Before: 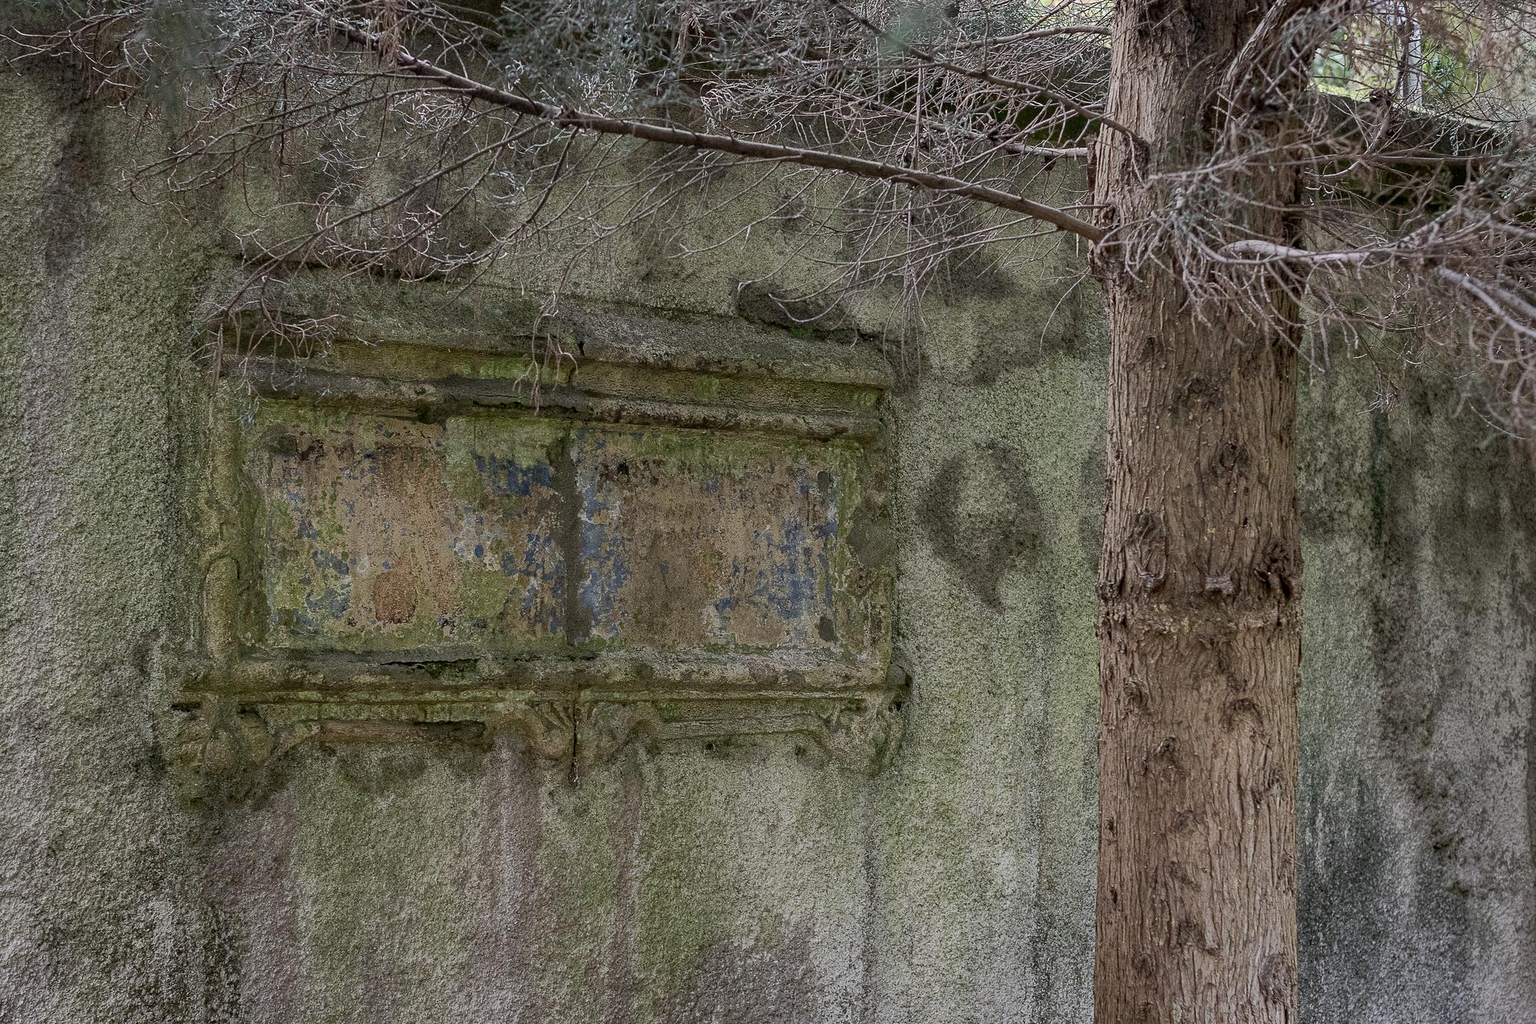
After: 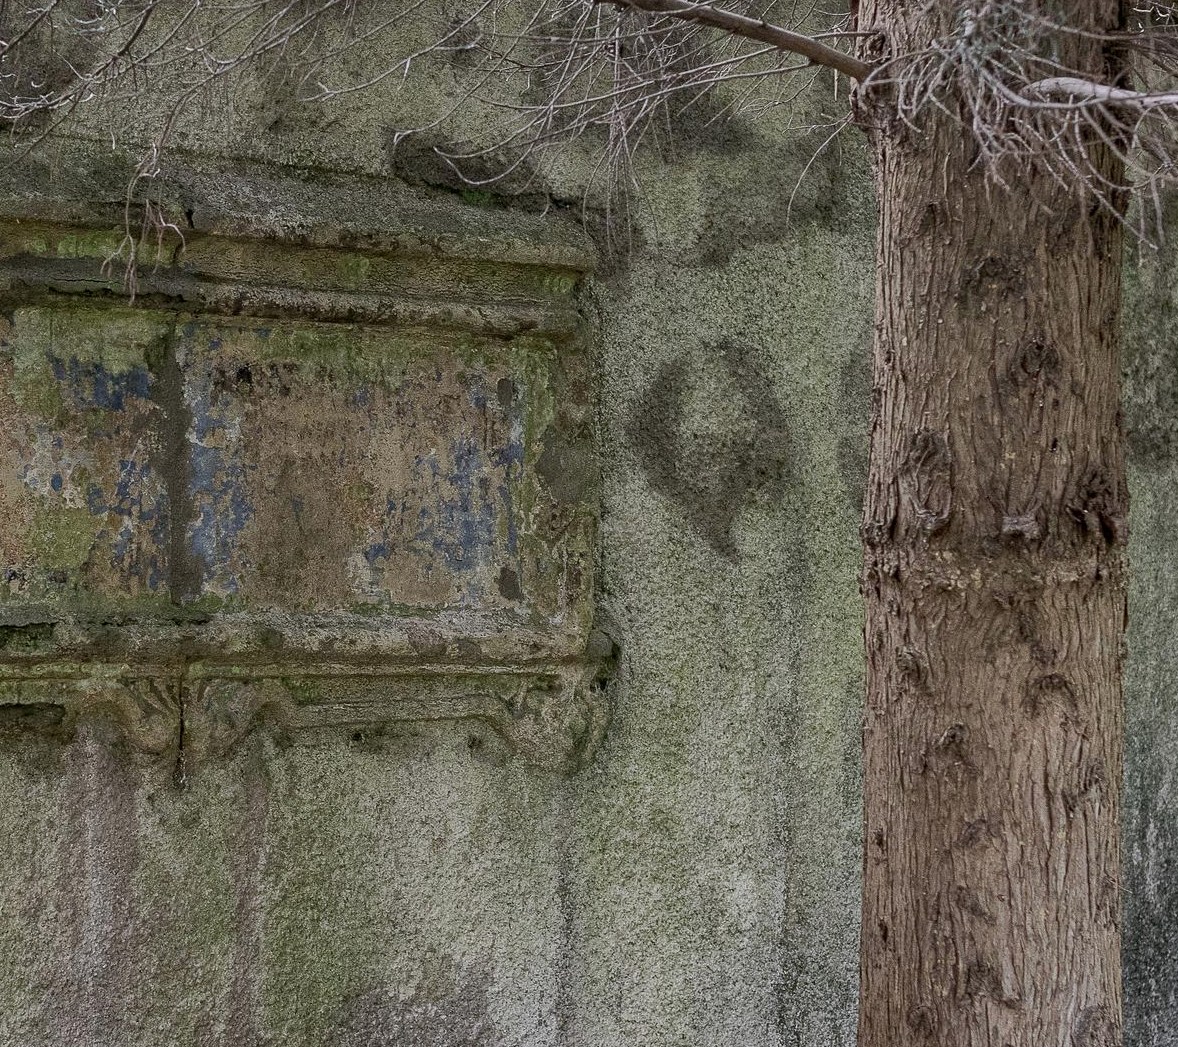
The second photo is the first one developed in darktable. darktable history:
tone equalizer: on, module defaults
contrast brightness saturation: contrast 0.006, saturation -0.067
crop and rotate: left 28.354%, top 17.696%, right 12.734%, bottom 3.729%
